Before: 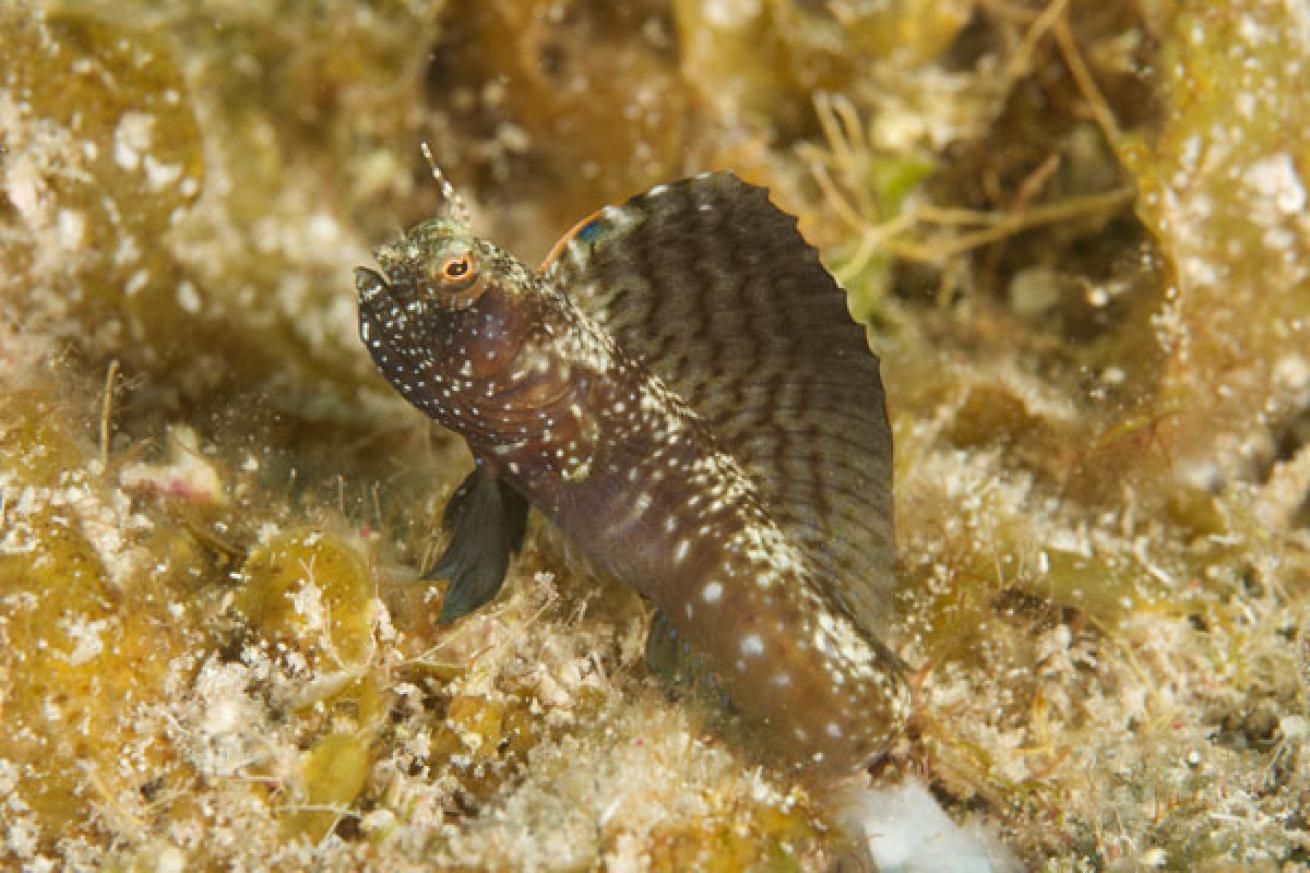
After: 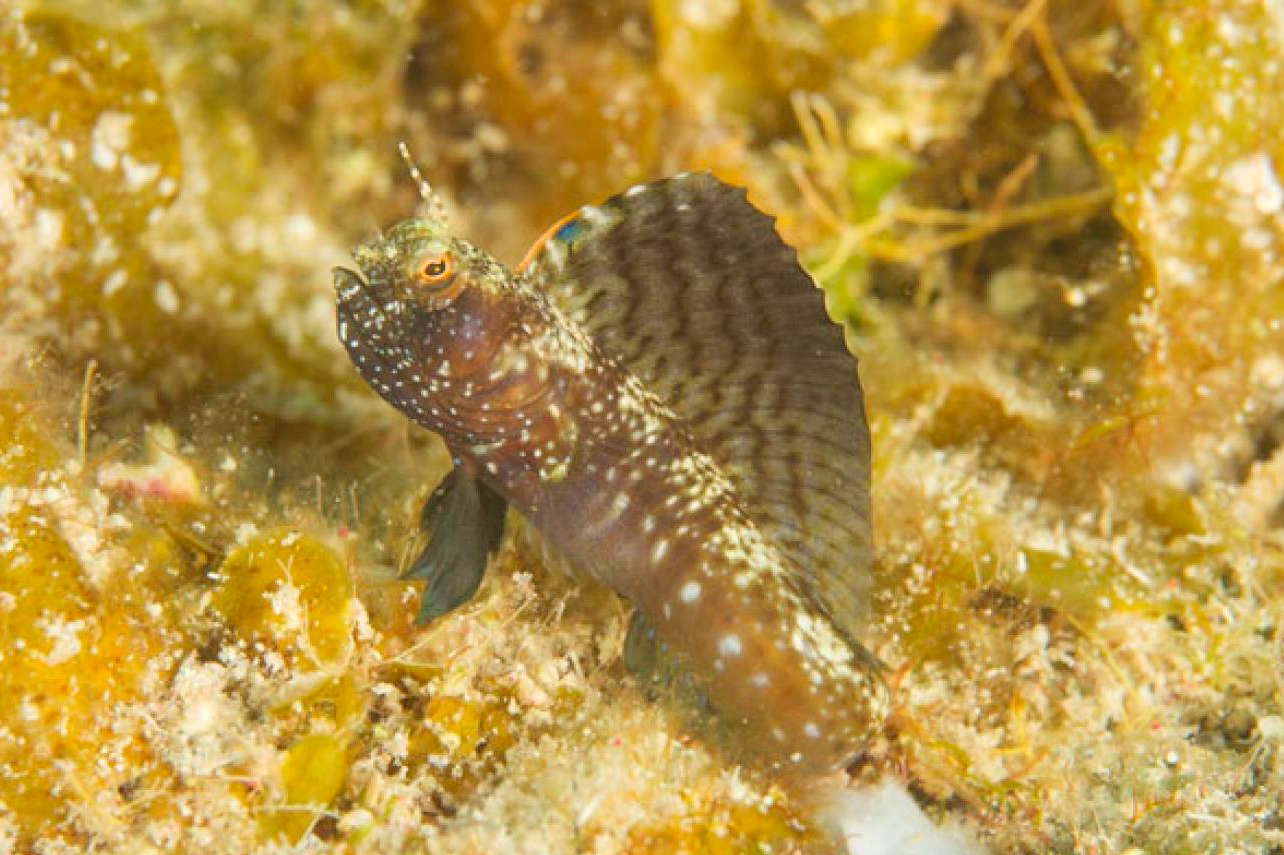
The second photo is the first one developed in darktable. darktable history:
crop: left 1.696%, right 0.273%, bottom 1.956%
contrast brightness saturation: contrast 0.07, brightness 0.175, saturation 0.408
